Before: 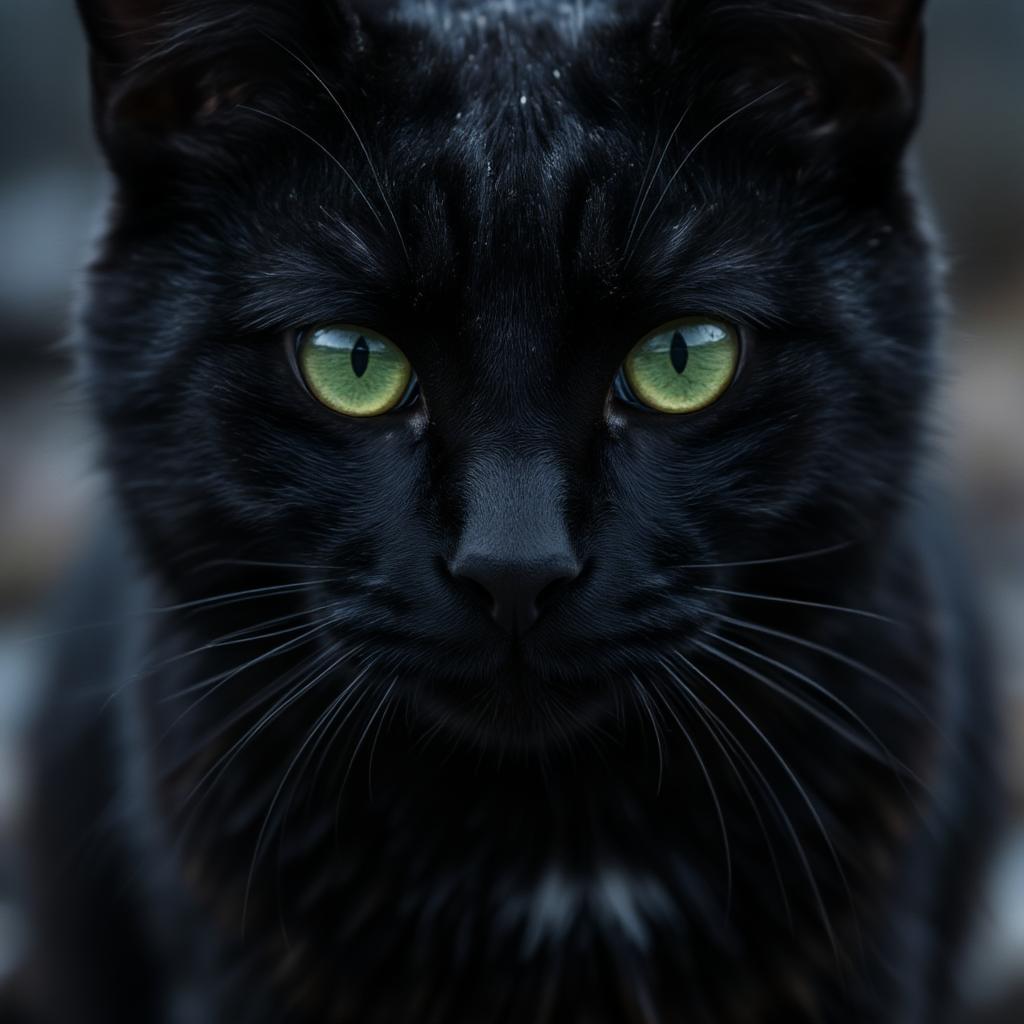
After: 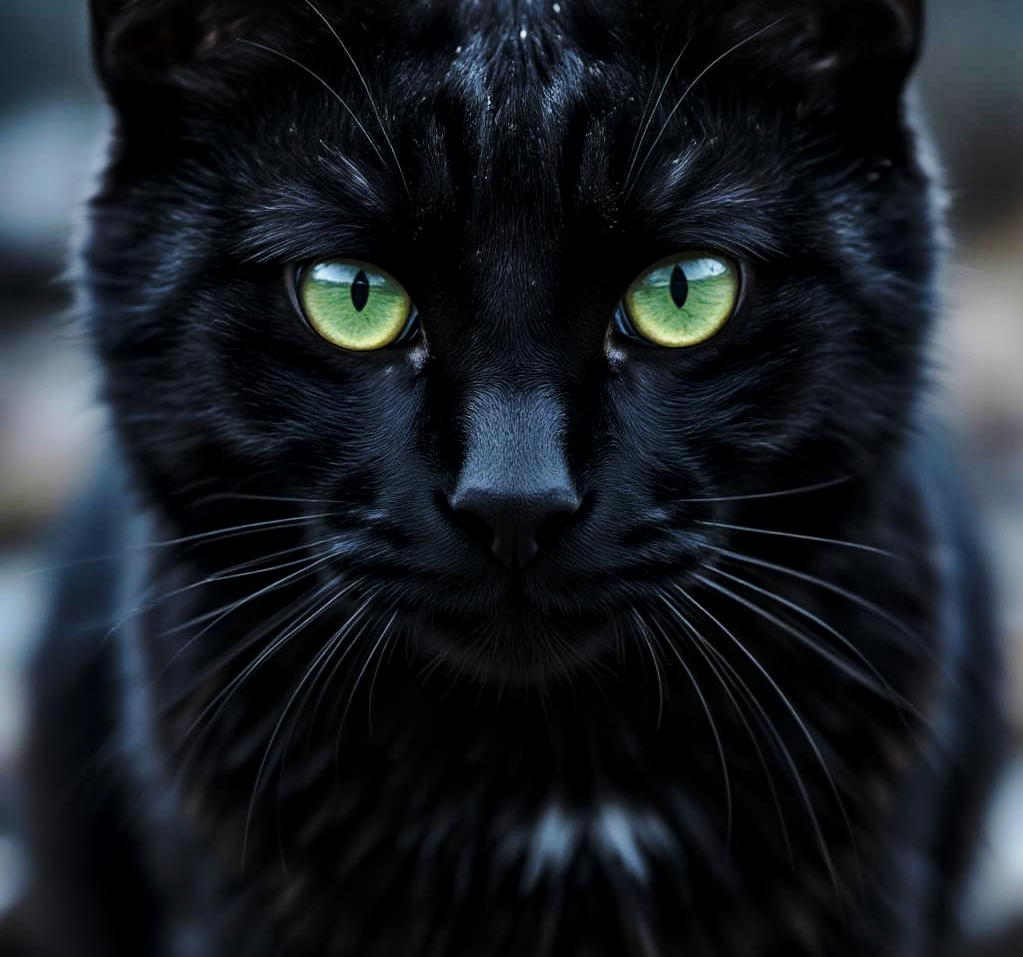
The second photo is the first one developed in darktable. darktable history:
base curve: curves: ch0 [(0, 0) (0.028, 0.03) (0.121, 0.232) (0.46, 0.748) (0.859, 0.968) (1, 1)], preserve colors none
shadows and highlights: shadows 22.5, highlights -48.41, soften with gaussian
crop and rotate: top 6.504%
local contrast: mode bilateral grid, contrast 20, coarseness 49, detail 150%, midtone range 0.2
